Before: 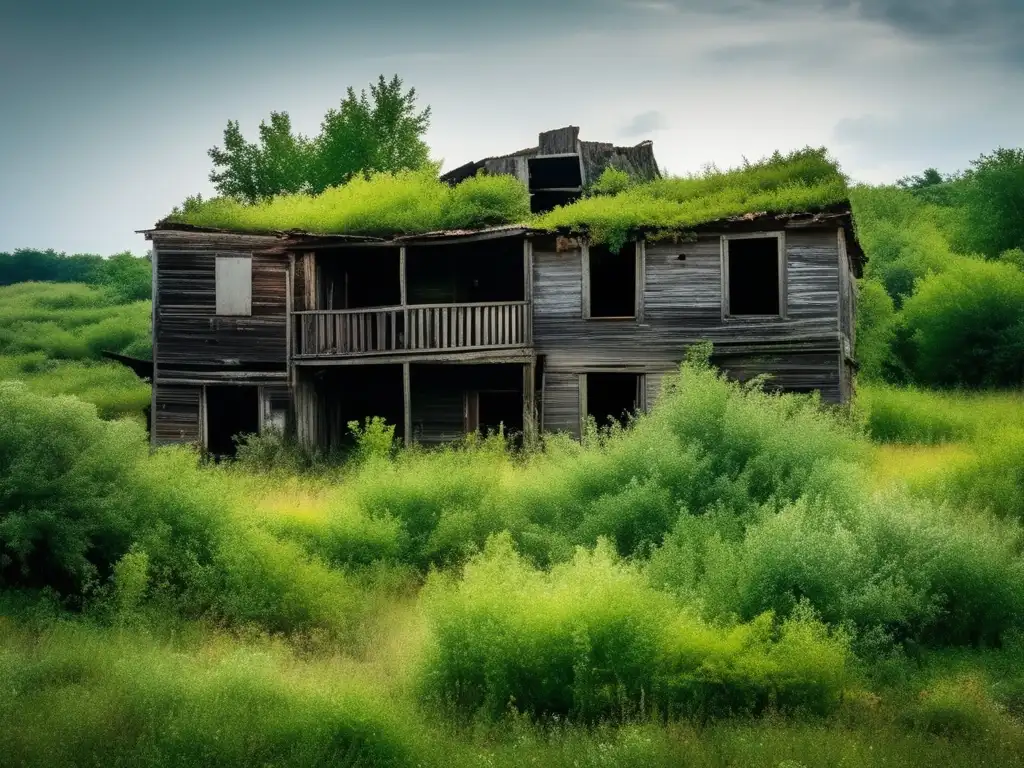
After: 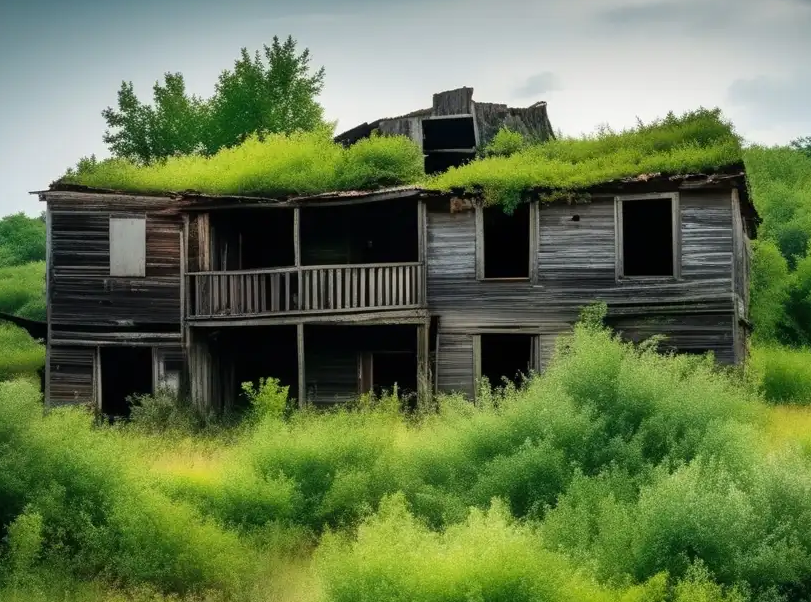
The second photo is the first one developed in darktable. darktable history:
crop and rotate: left 10.428%, top 5.135%, right 10.327%, bottom 16.429%
